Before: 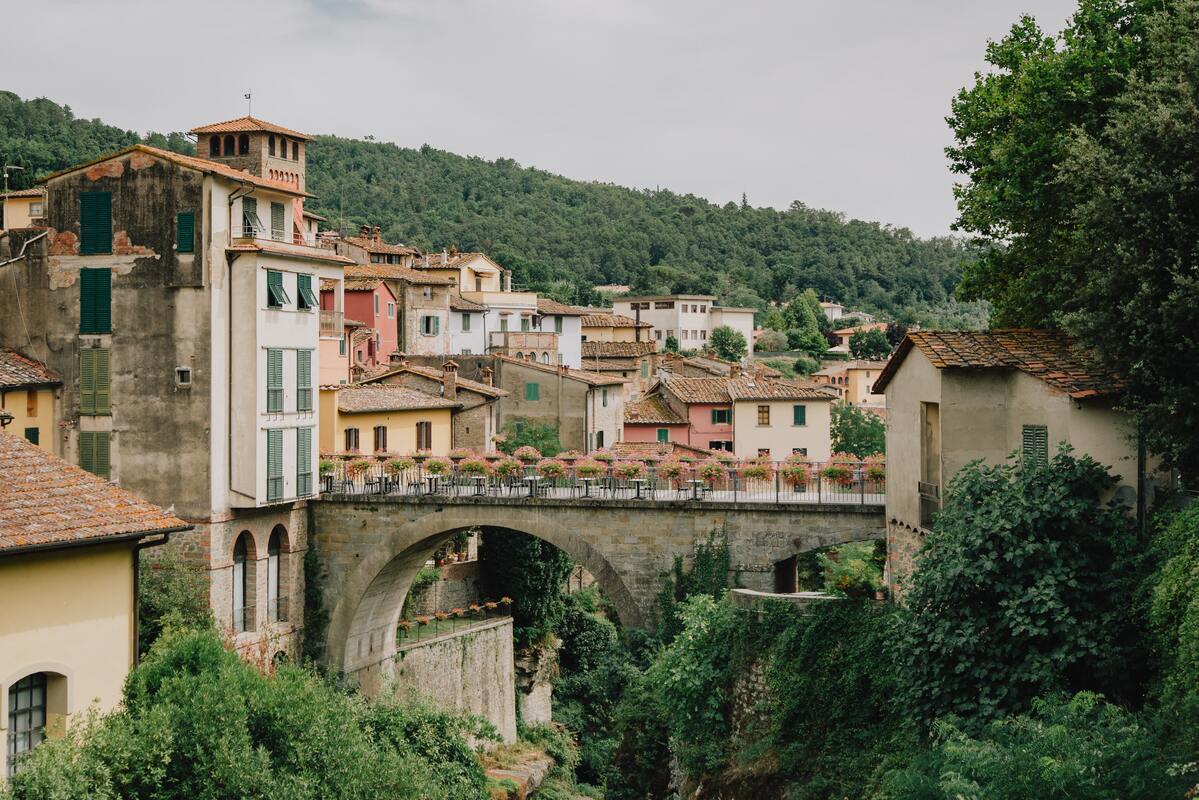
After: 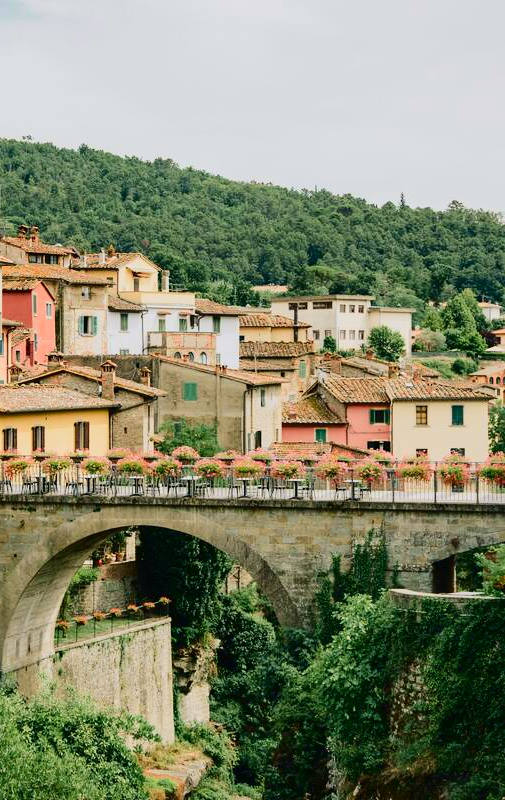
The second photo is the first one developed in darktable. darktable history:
tone curve: curves: ch0 [(0, 0) (0.042, 0.023) (0.157, 0.114) (0.302, 0.308) (0.44, 0.507) (0.607, 0.705) (0.824, 0.882) (1, 0.965)]; ch1 [(0, 0) (0.339, 0.334) (0.445, 0.419) (0.476, 0.454) (0.503, 0.501) (0.517, 0.513) (0.551, 0.567) (0.622, 0.662) (0.706, 0.741) (1, 1)]; ch2 [(0, 0) (0.327, 0.318) (0.417, 0.426) (0.46, 0.453) (0.502, 0.5) (0.514, 0.524) (0.547, 0.572) (0.615, 0.656) (0.717, 0.778) (1, 1)], color space Lab, independent channels, preserve colors none
rotate and perspective: automatic cropping original format, crop left 0, crop top 0
crop: left 28.583%, right 29.231%
